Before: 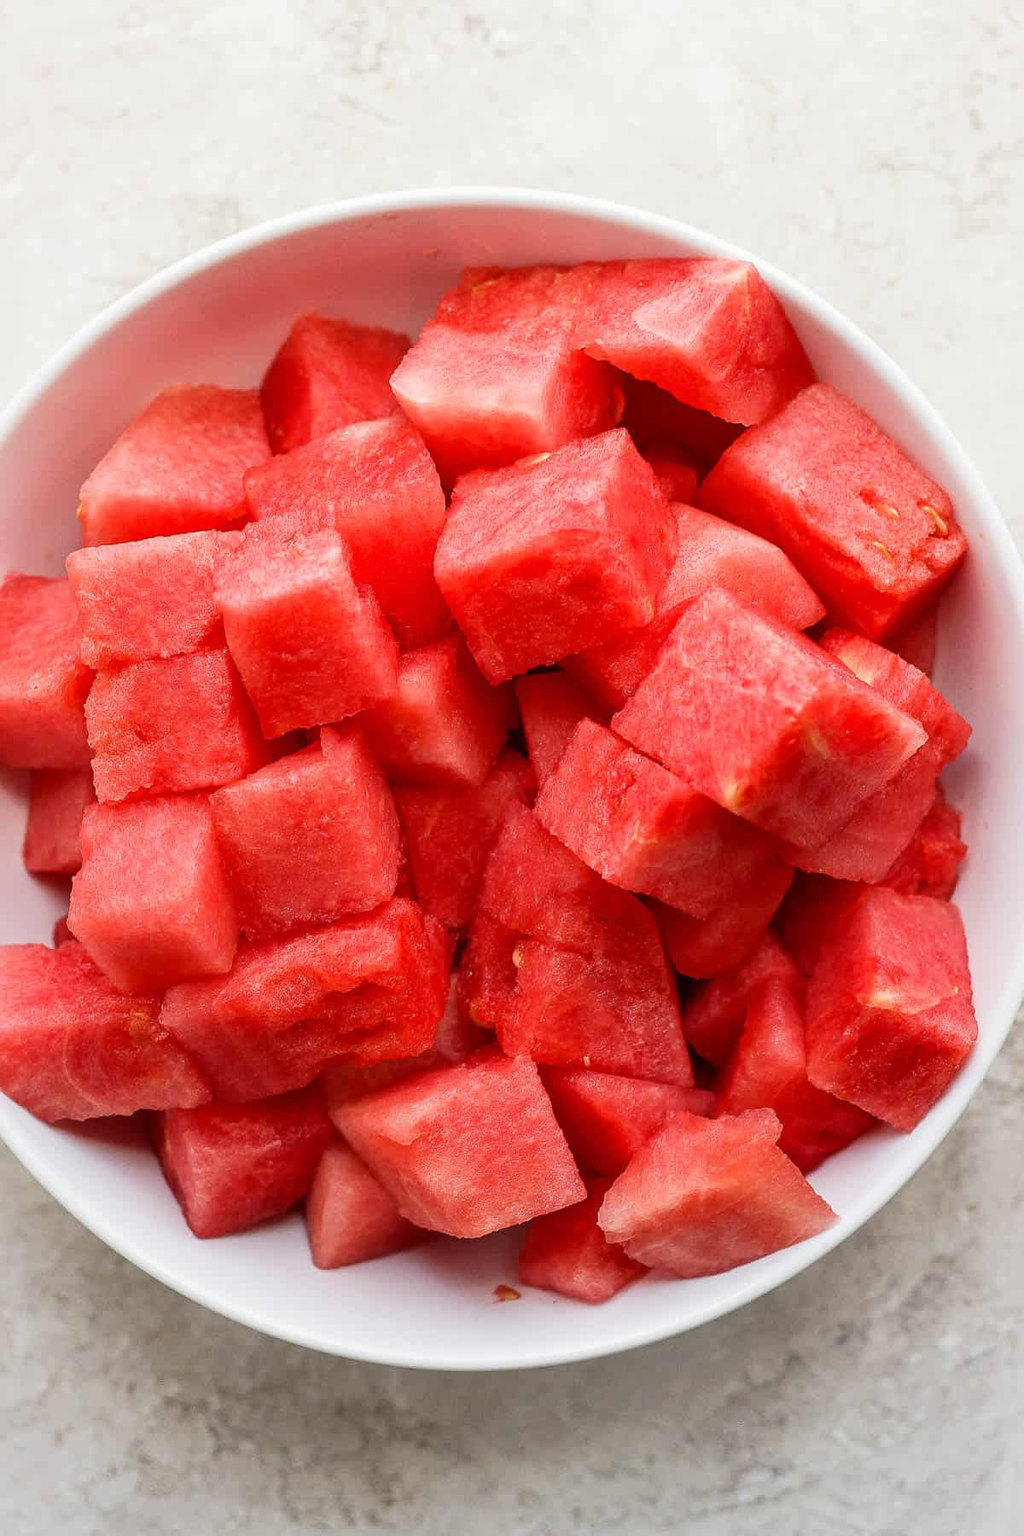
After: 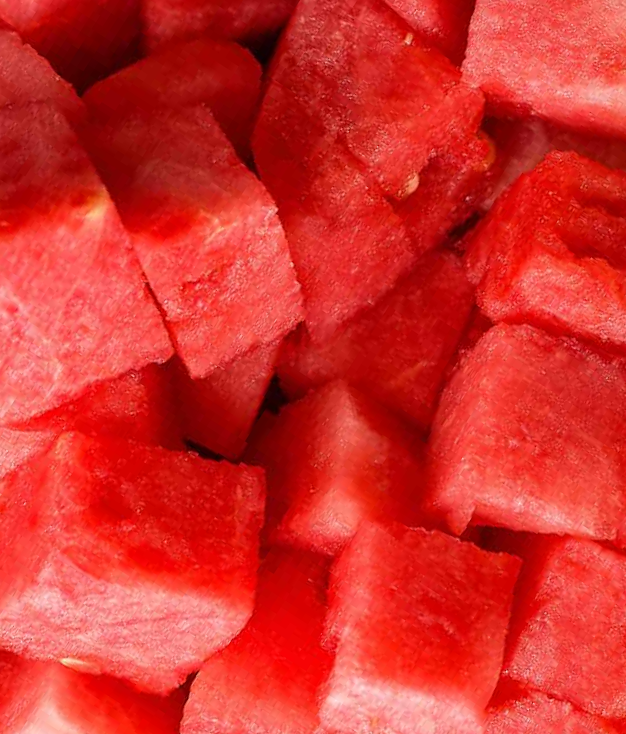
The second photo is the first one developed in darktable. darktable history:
crop and rotate: angle 147.27°, left 9.205%, top 15.579%, right 4.556%, bottom 17.03%
